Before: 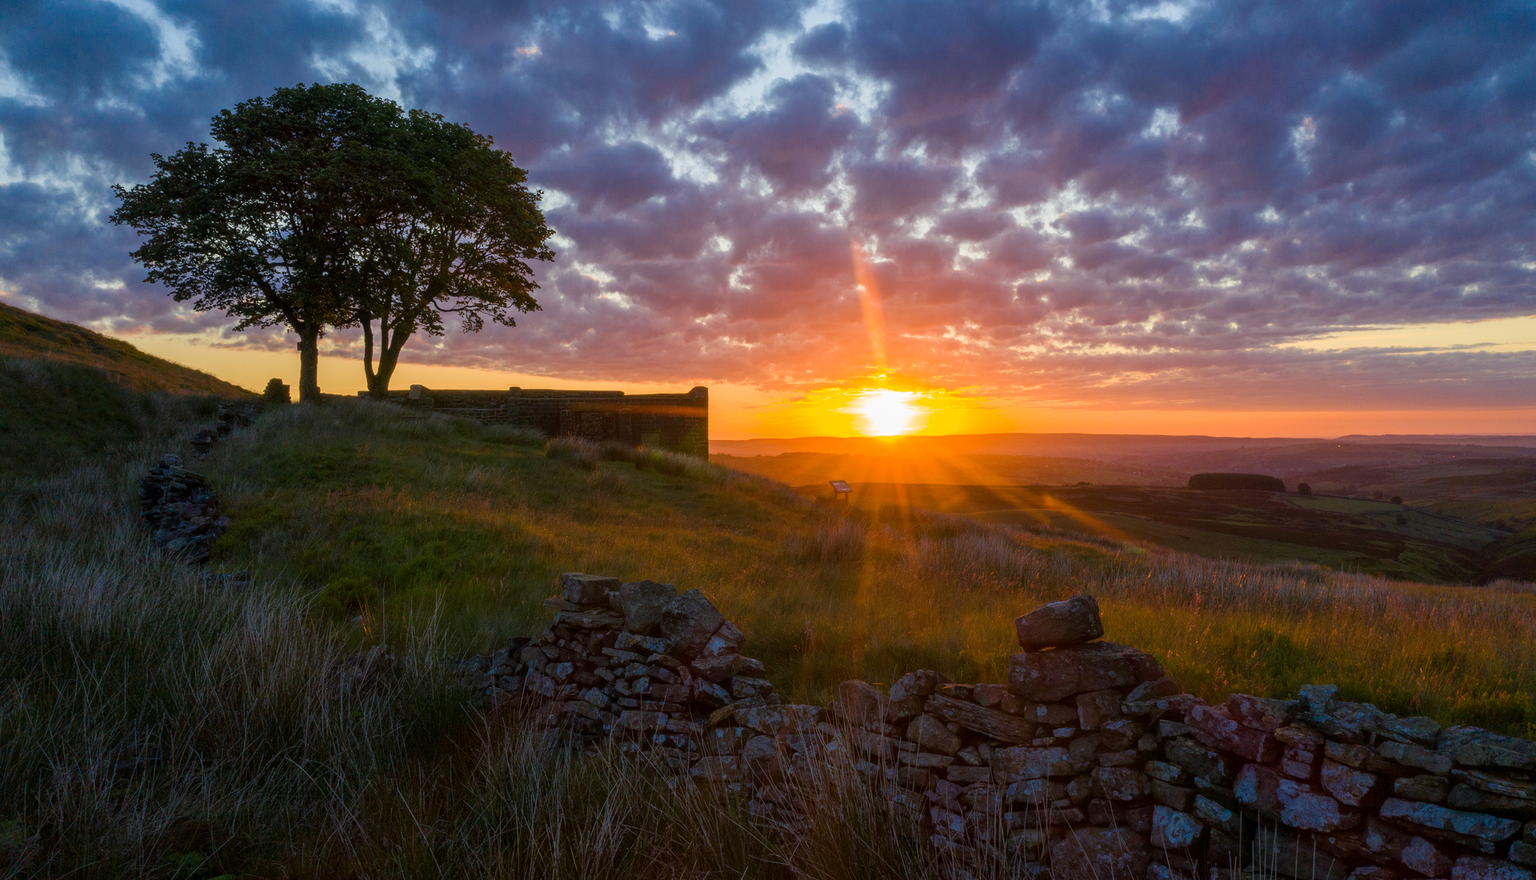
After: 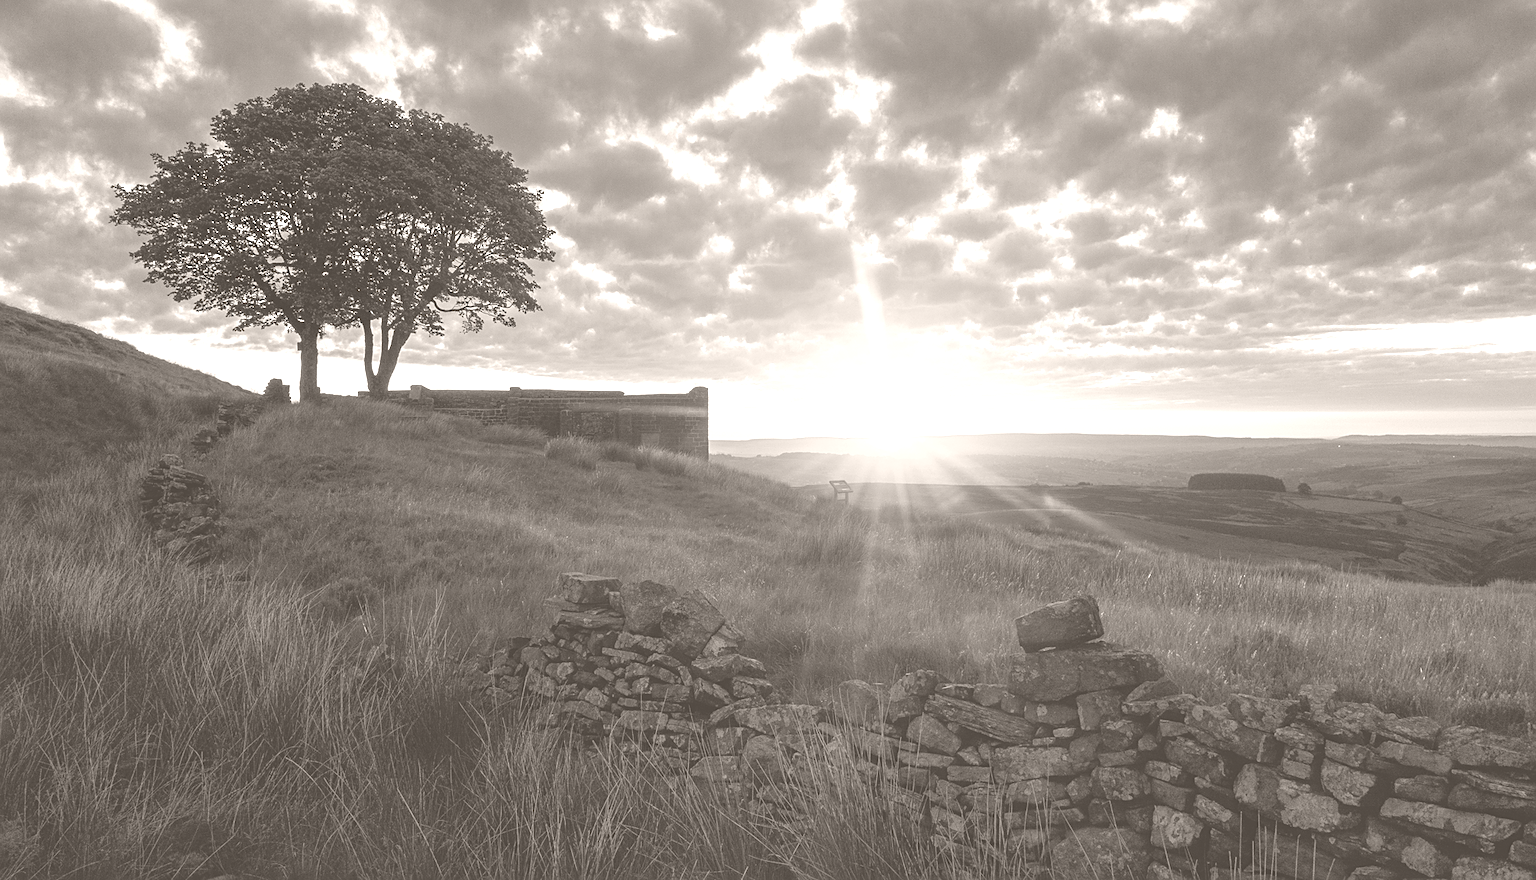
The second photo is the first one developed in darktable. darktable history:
sharpen: on, module defaults
colorize: hue 34.49°, saturation 35.33%, source mix 100%, lightness 55%, version 1
